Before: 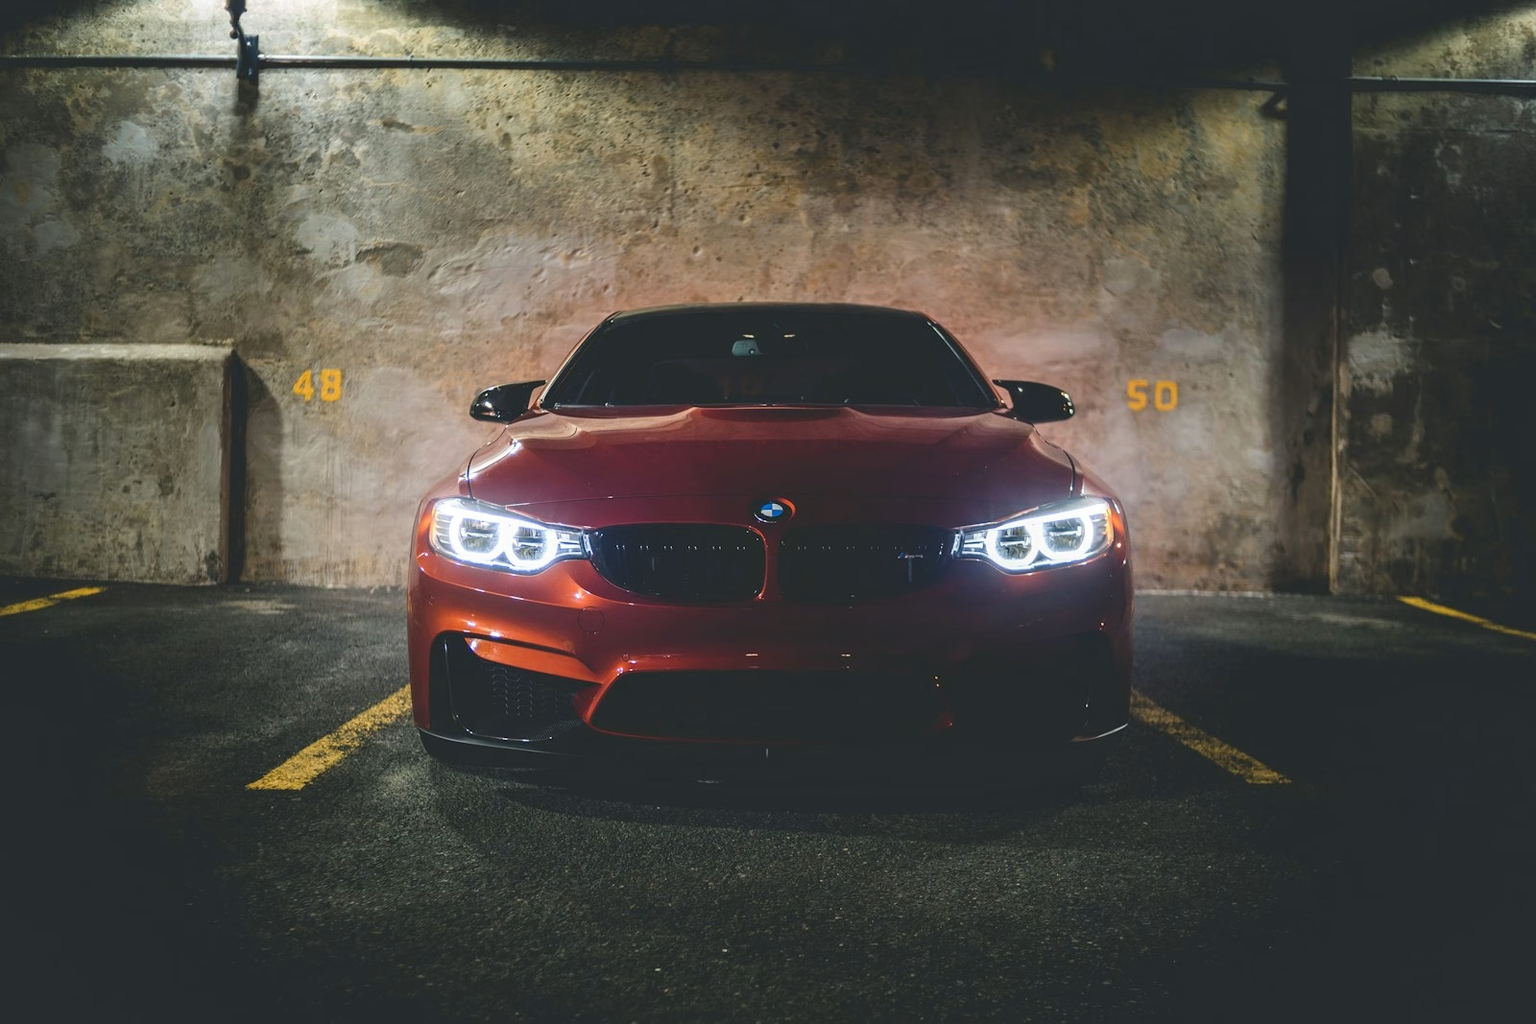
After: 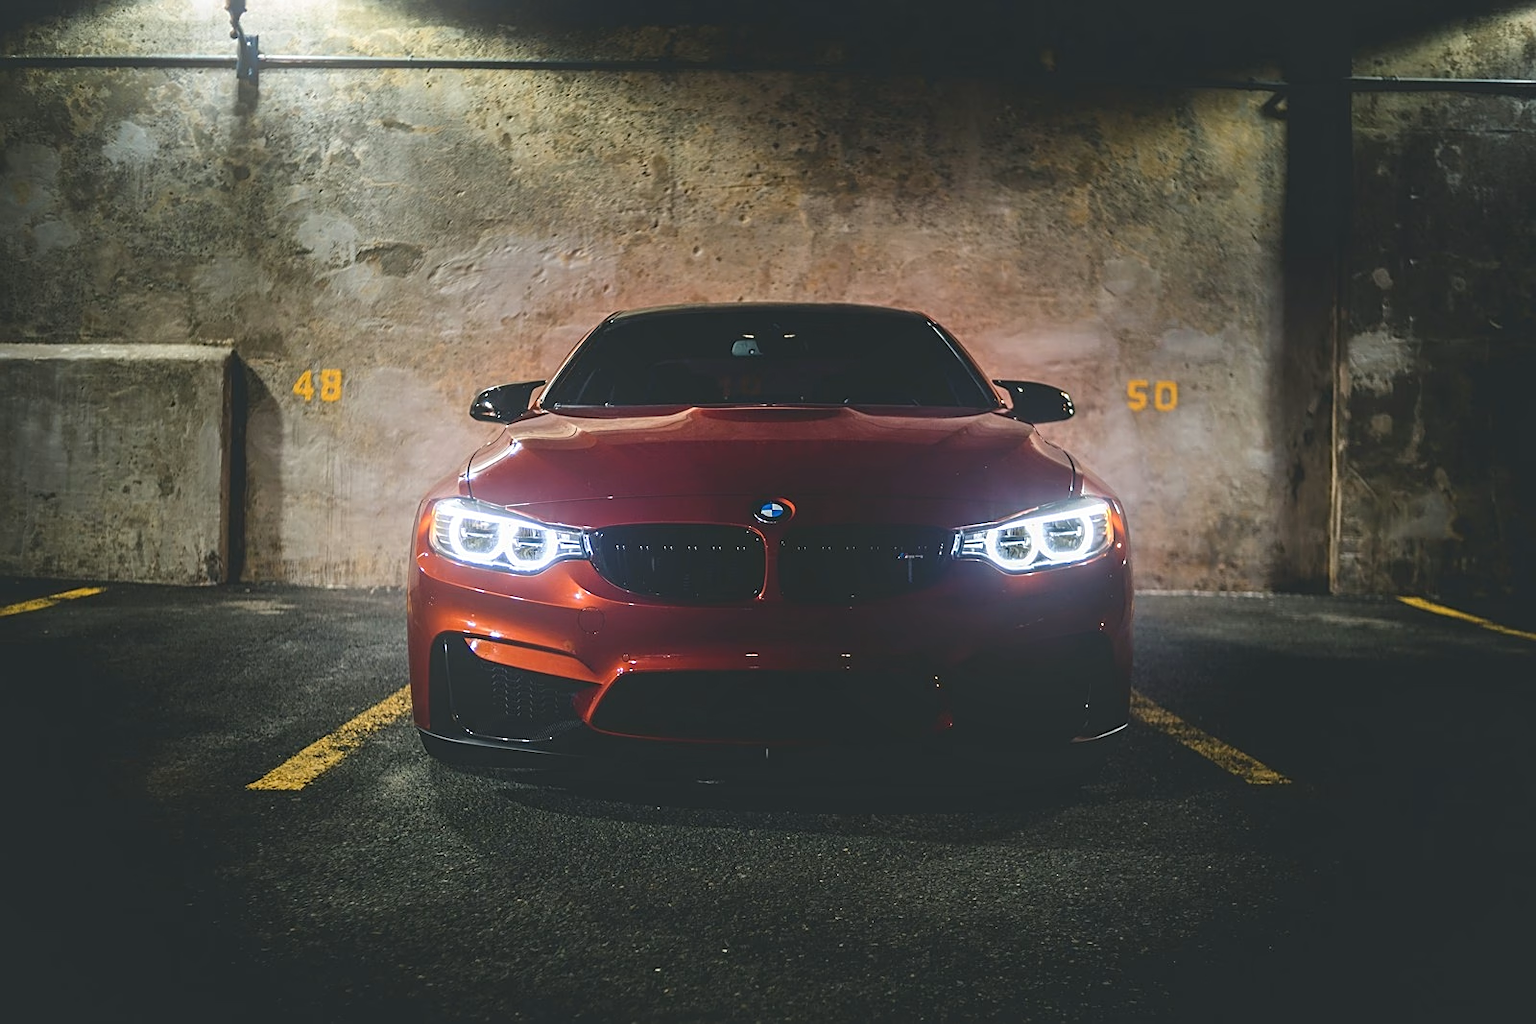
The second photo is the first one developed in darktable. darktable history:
bloom: on, module defaults
sharpen: on, module defaults
